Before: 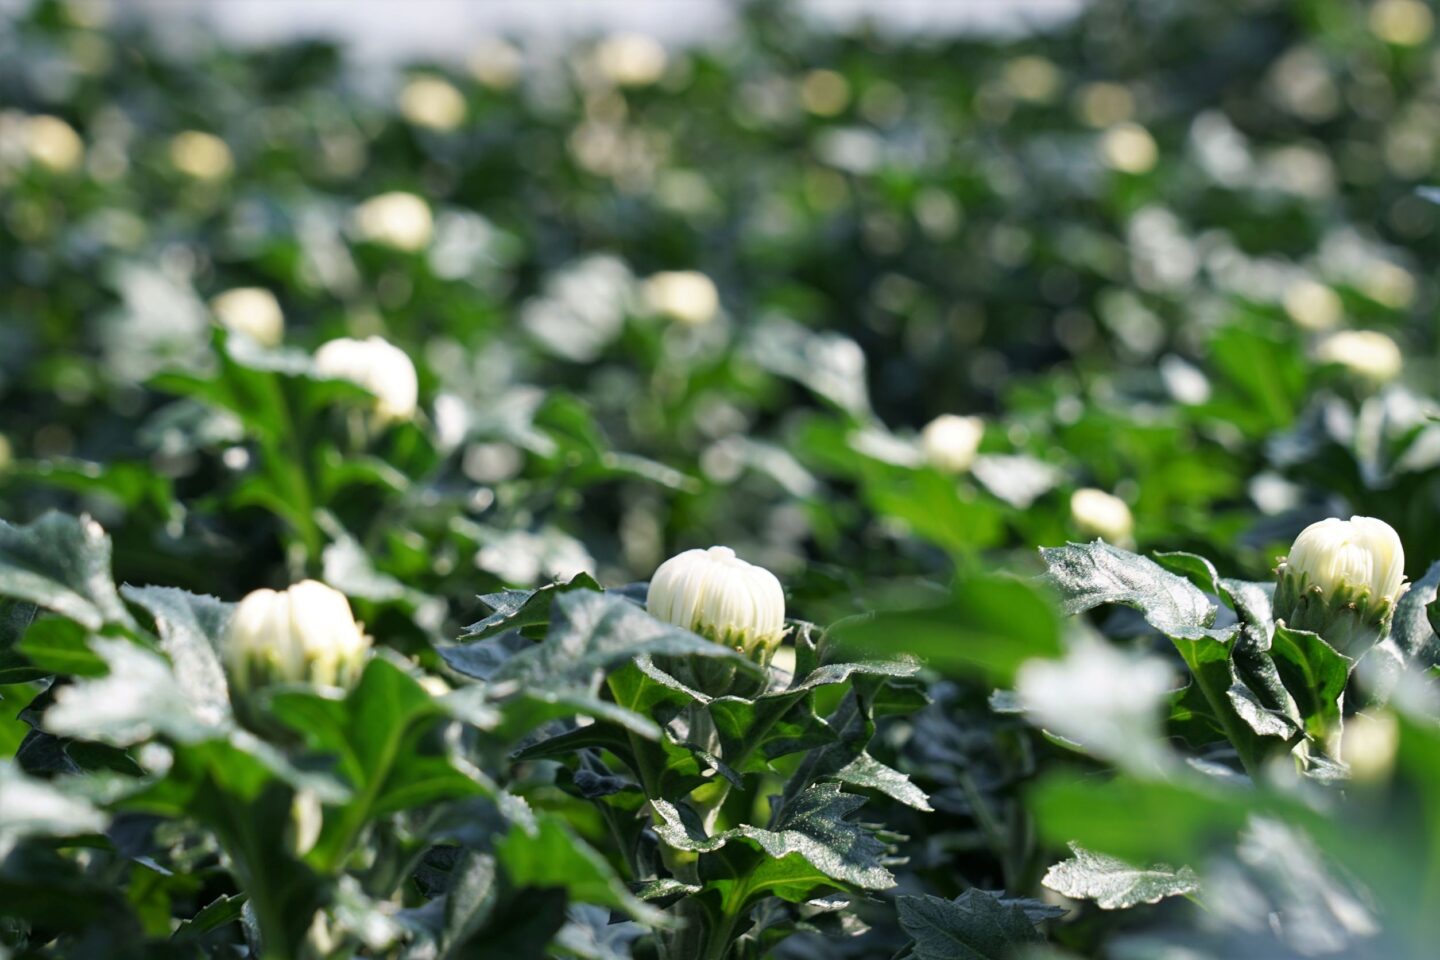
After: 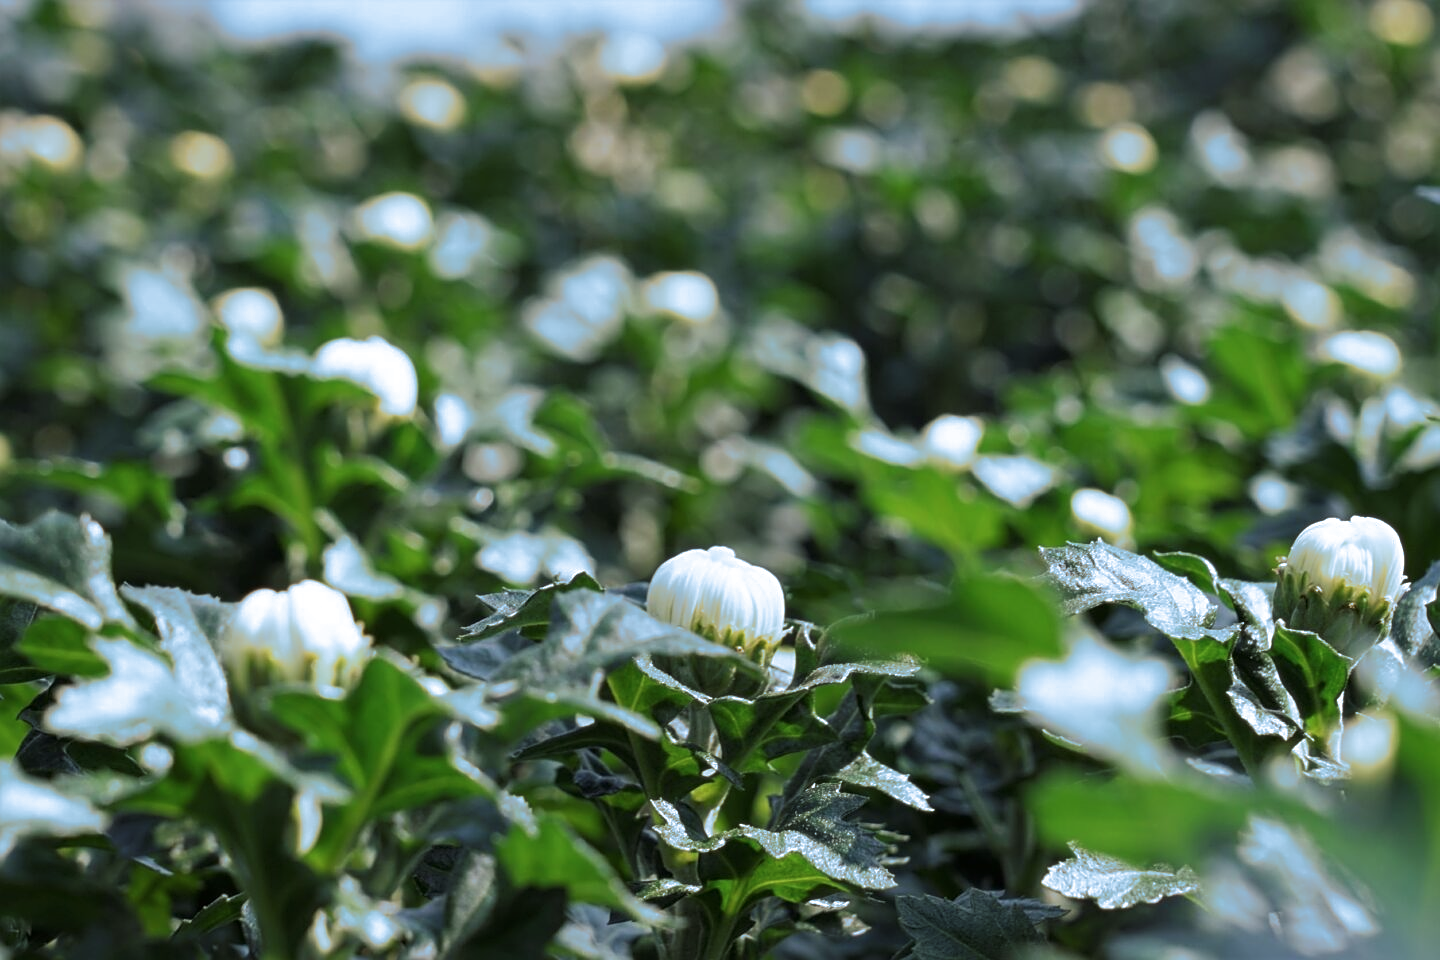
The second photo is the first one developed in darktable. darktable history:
split-toning: shadows › hue 351.18°, shadows › saturation 0.86, highlights › hue 218.82°, highlights › saturation 0.73, balance -19.167
sharpen: on, module defaults
soften: size 10%, saturation 50%, brightness 0.2 EV, mix 10%
